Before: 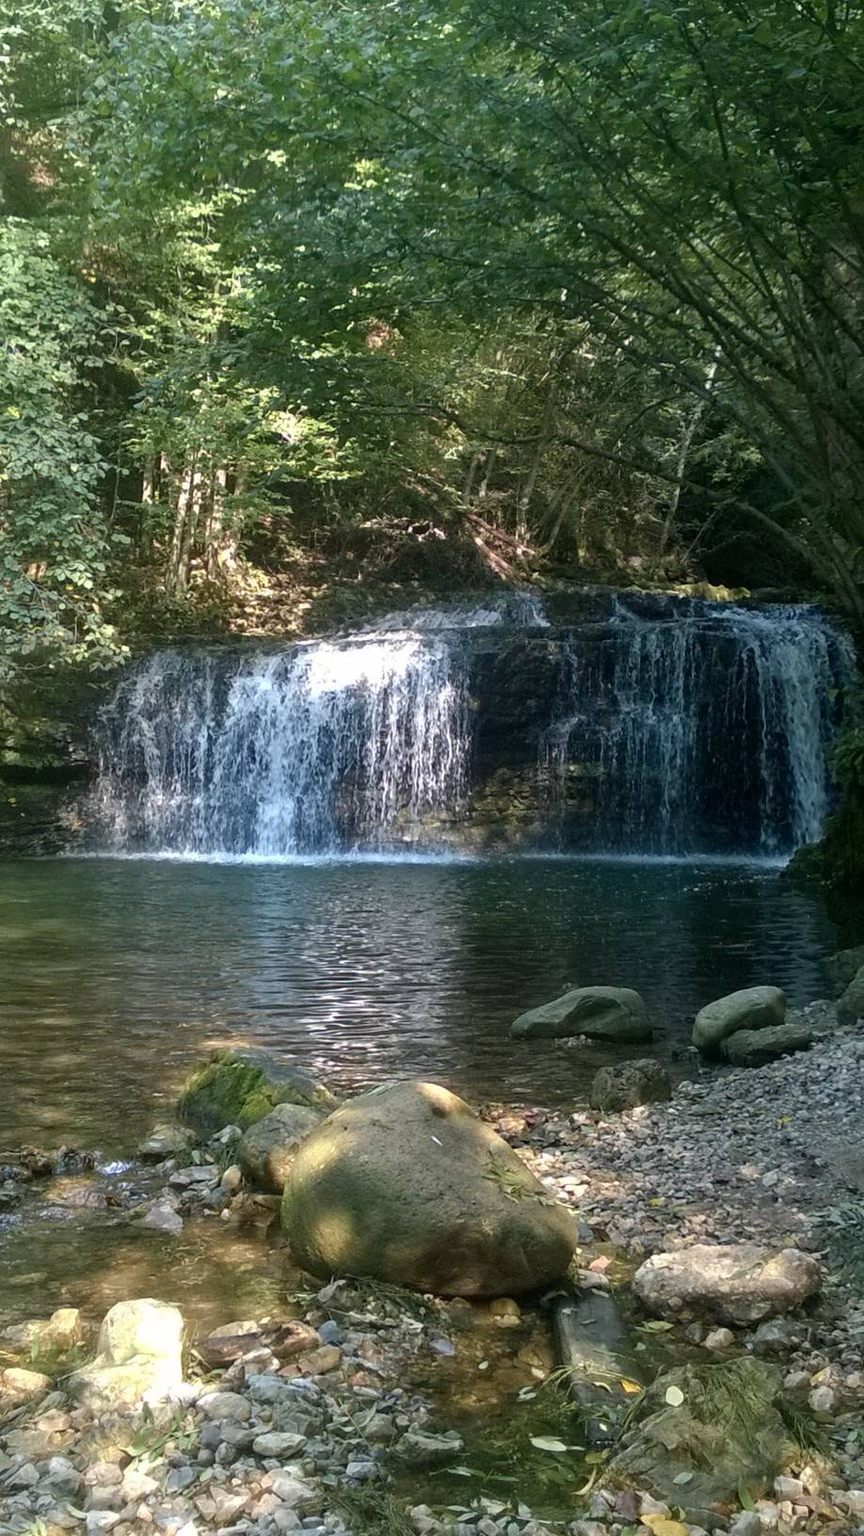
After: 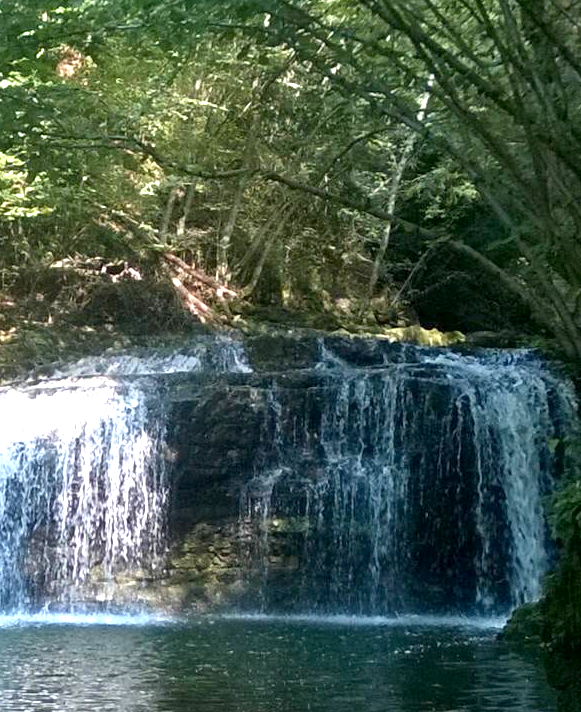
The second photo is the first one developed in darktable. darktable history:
exposure: black level correction 0.001, exposure 1 EV, compensate highlight preservation false
crop: left 36.253%, top 17.985%, right 0.368%, bottom 38.386%
